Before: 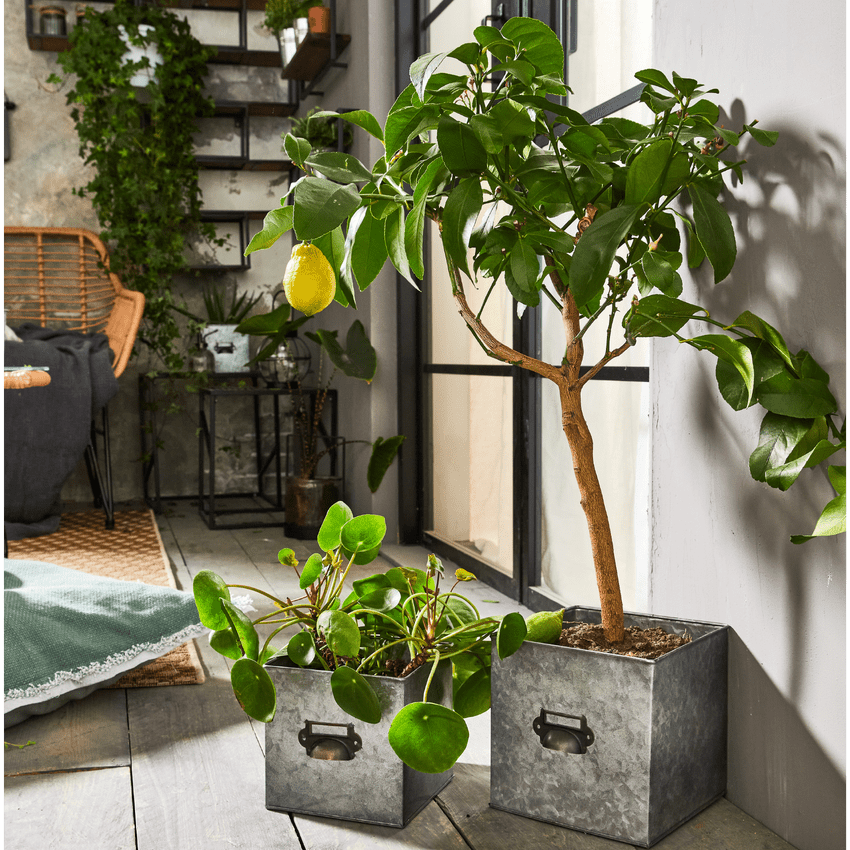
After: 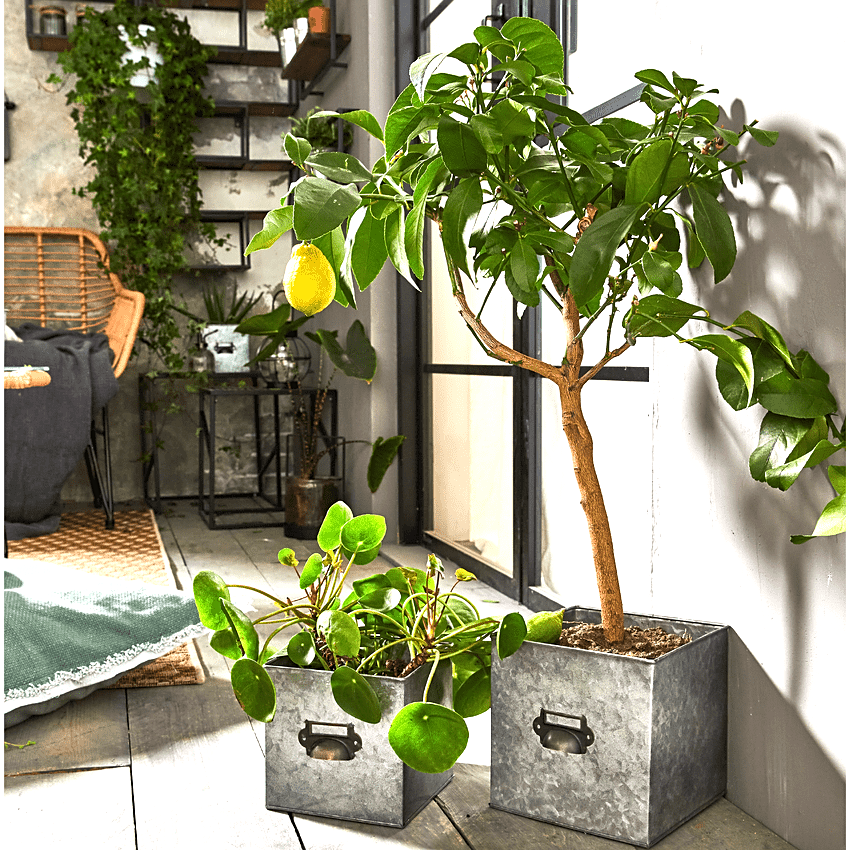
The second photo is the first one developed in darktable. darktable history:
sharpen: radius 1.871, amount 0.408, threshold 1.163
exposure: exposure 0.761 EV, compensate highlight preservation false
